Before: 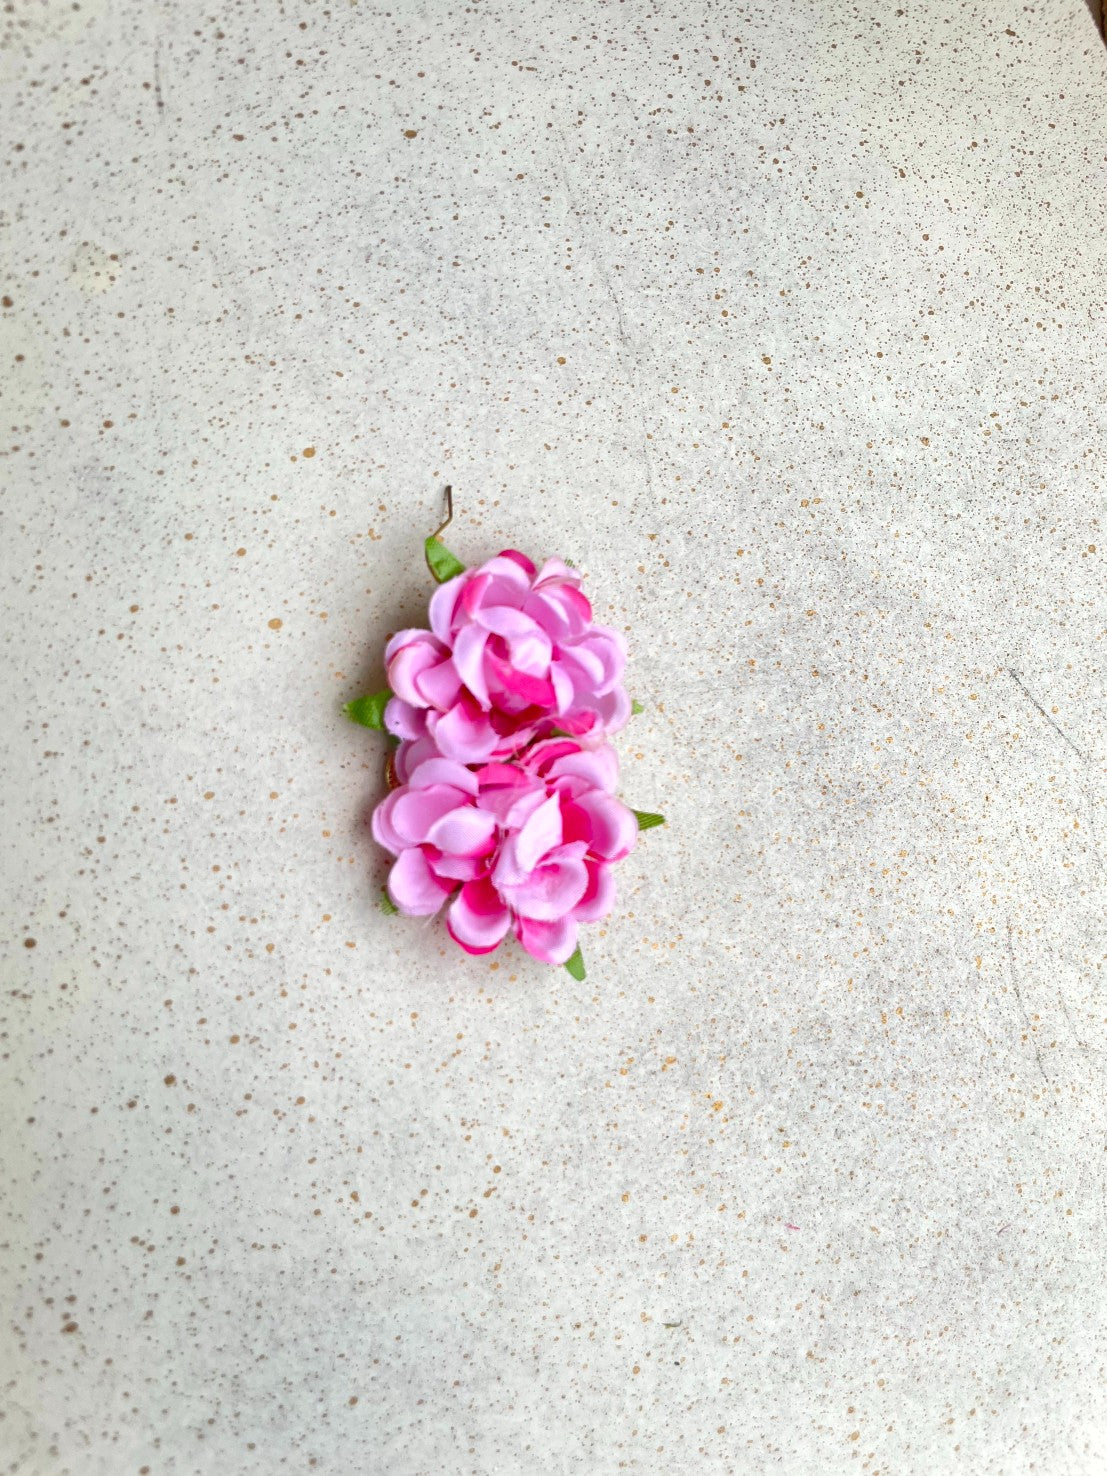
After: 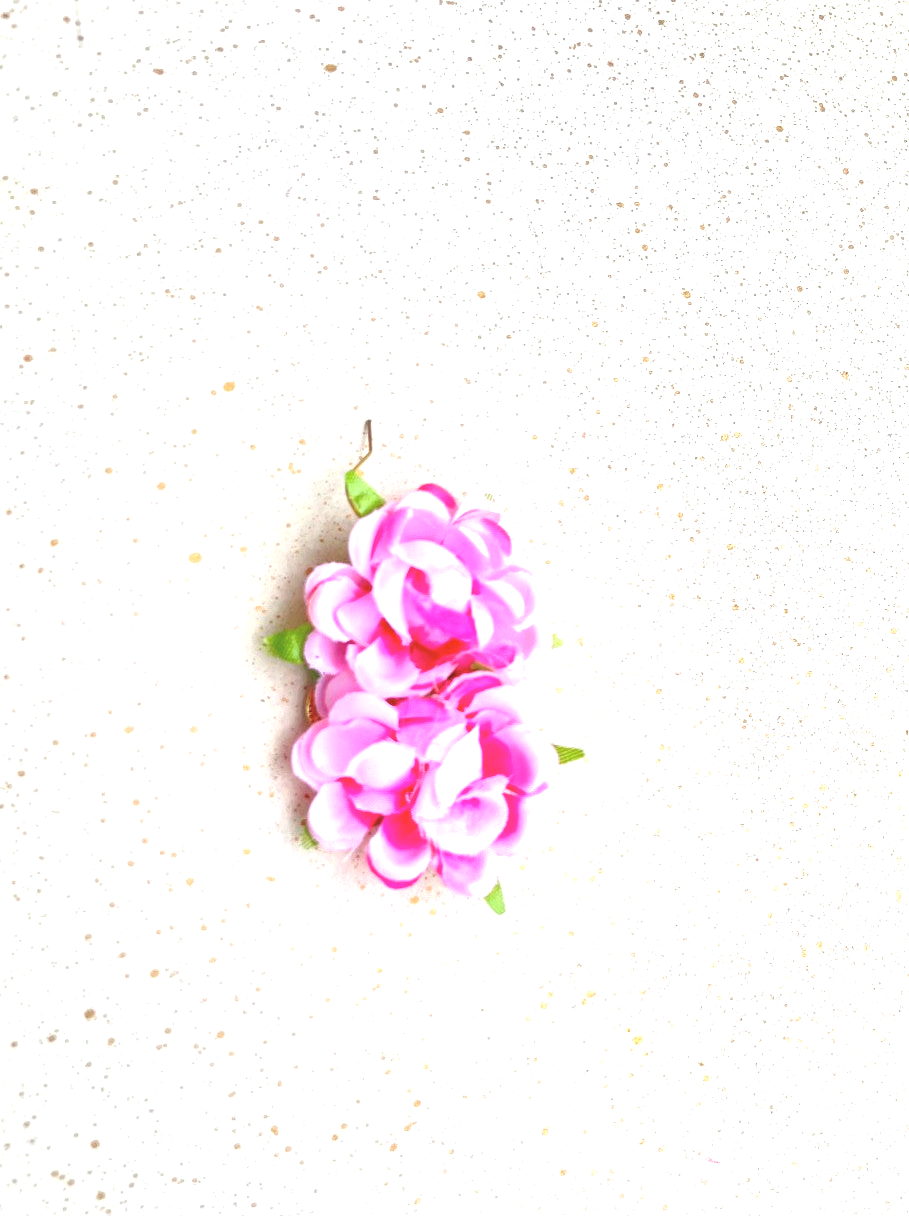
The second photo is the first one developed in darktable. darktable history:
crop and rotate: left 7.295%, top 4.48%, right 10.533%, bottom 13.111%
exposure: black level correction 0, exposure 1.102 EV, compensate highlight preservation false
contrast brightness saturation: brightness 0.146
